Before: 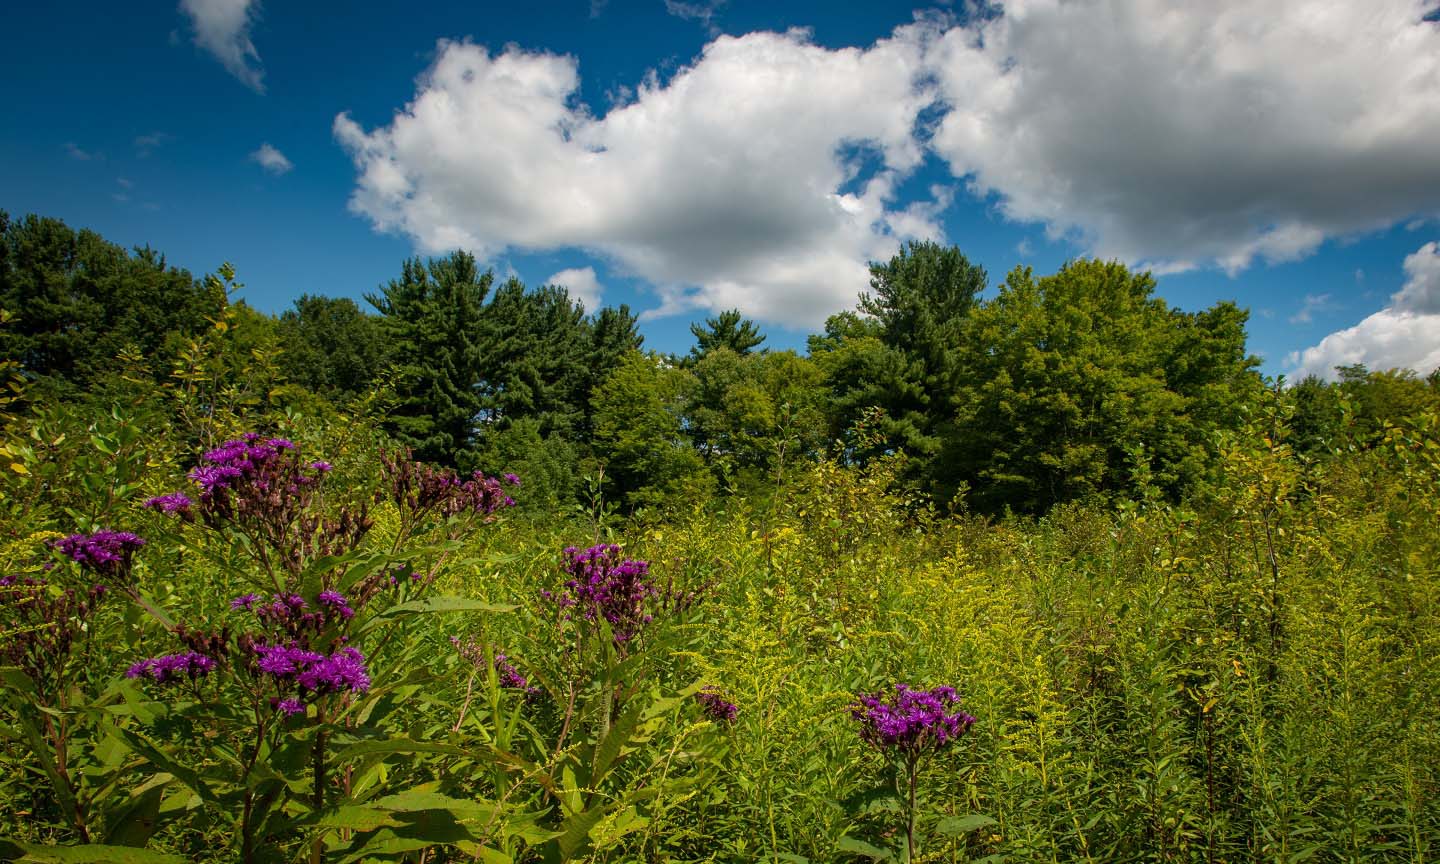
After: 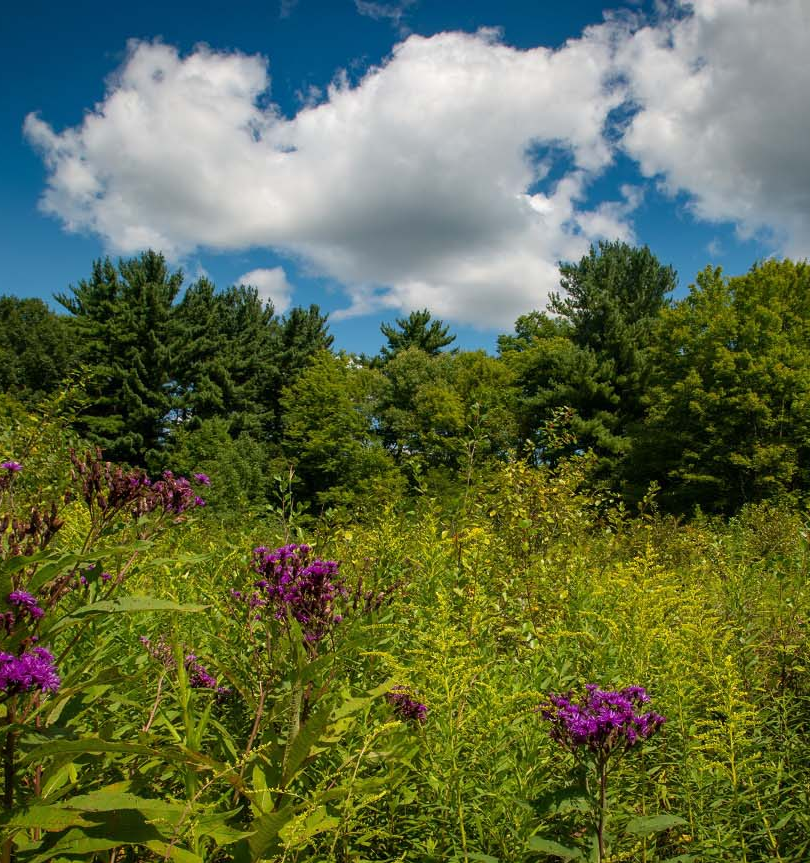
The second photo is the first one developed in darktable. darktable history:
crop: left 21.593%, right 22.095%, bottom 0.012%
